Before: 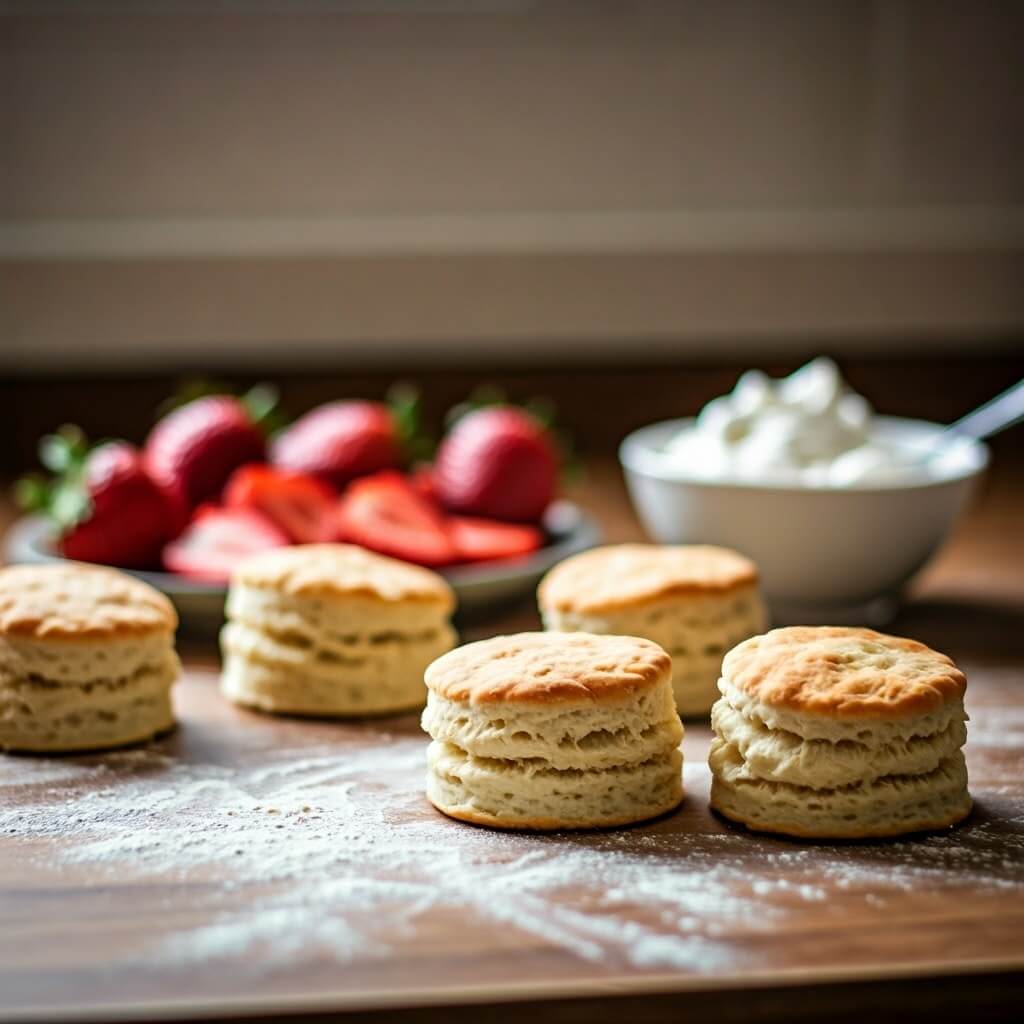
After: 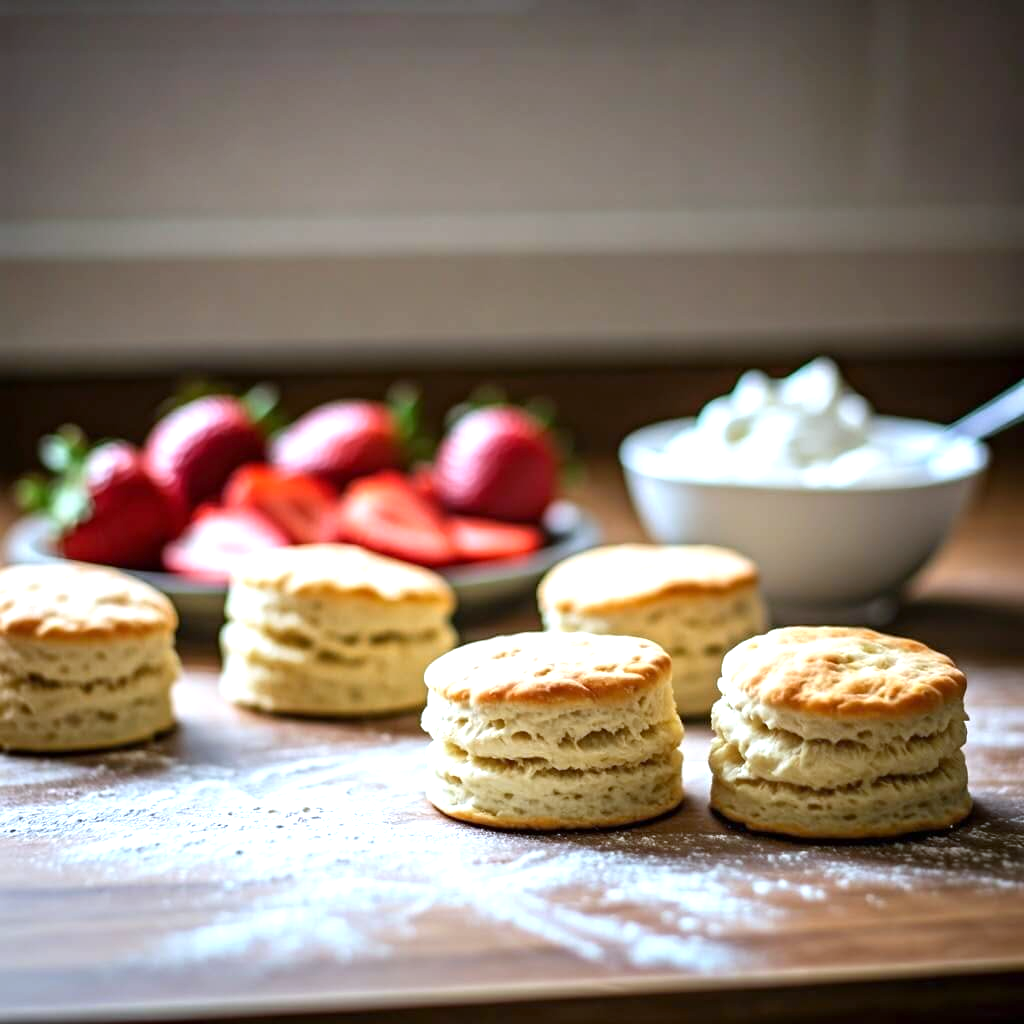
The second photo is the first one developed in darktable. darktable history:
exposure: exposure 0.64 EV, compensate highlight preservation false
white balance: red 0.931, blue 1.11
